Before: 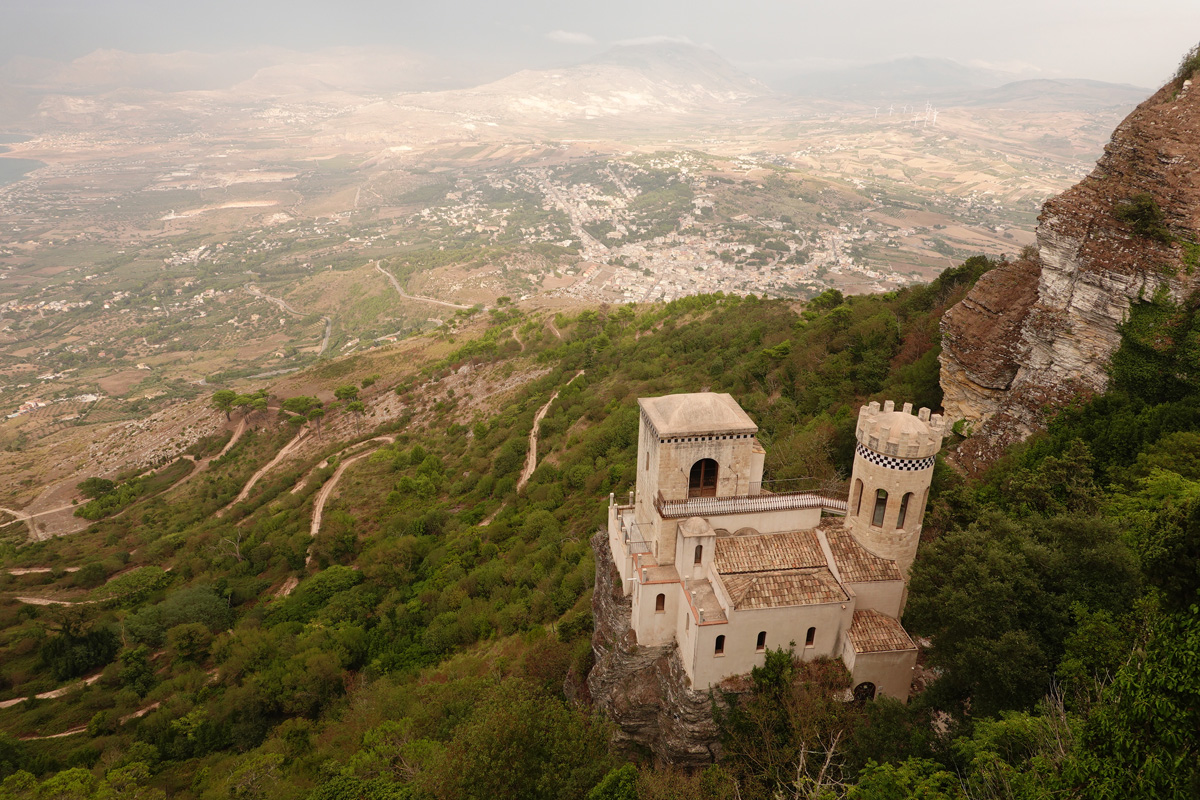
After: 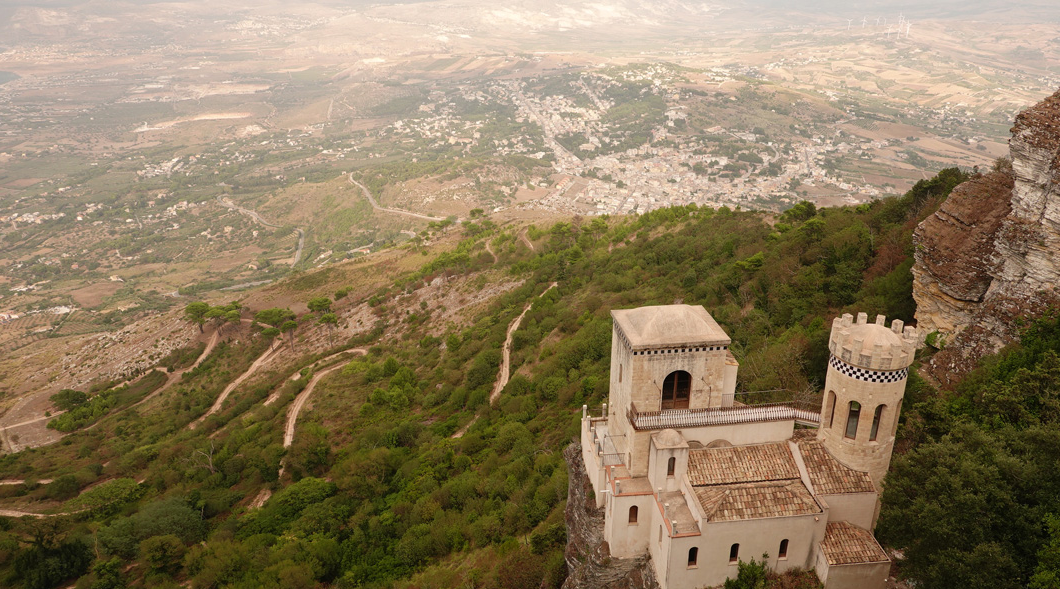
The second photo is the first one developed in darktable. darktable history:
crop and rotate: left 2.31%, top 11.078%, right 9.289%, bottom 15.228%
